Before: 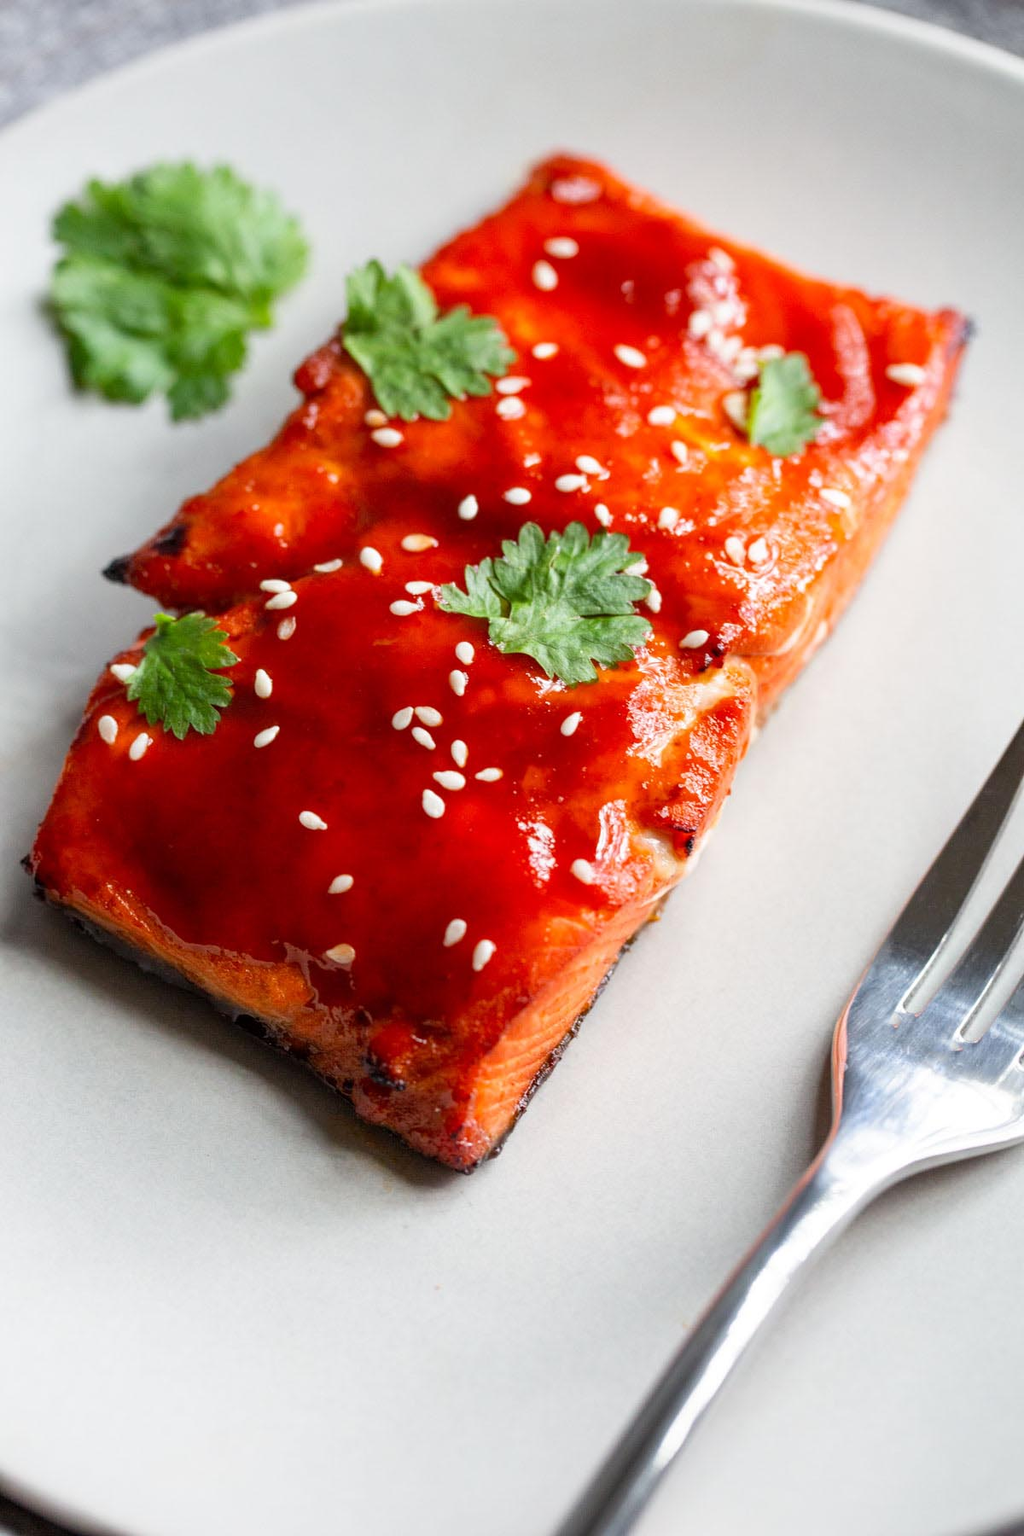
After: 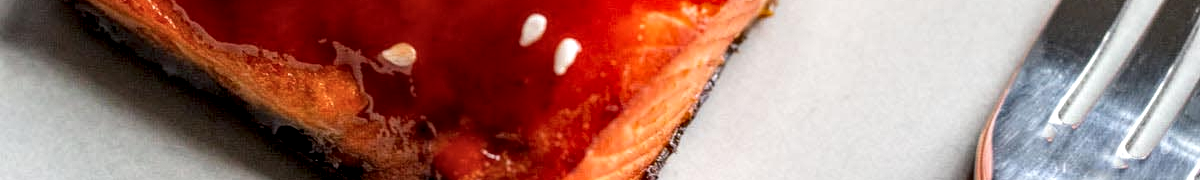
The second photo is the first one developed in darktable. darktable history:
local contrast: detail 160%
crop and rotate: top 59.084%, bottom 30.916%
